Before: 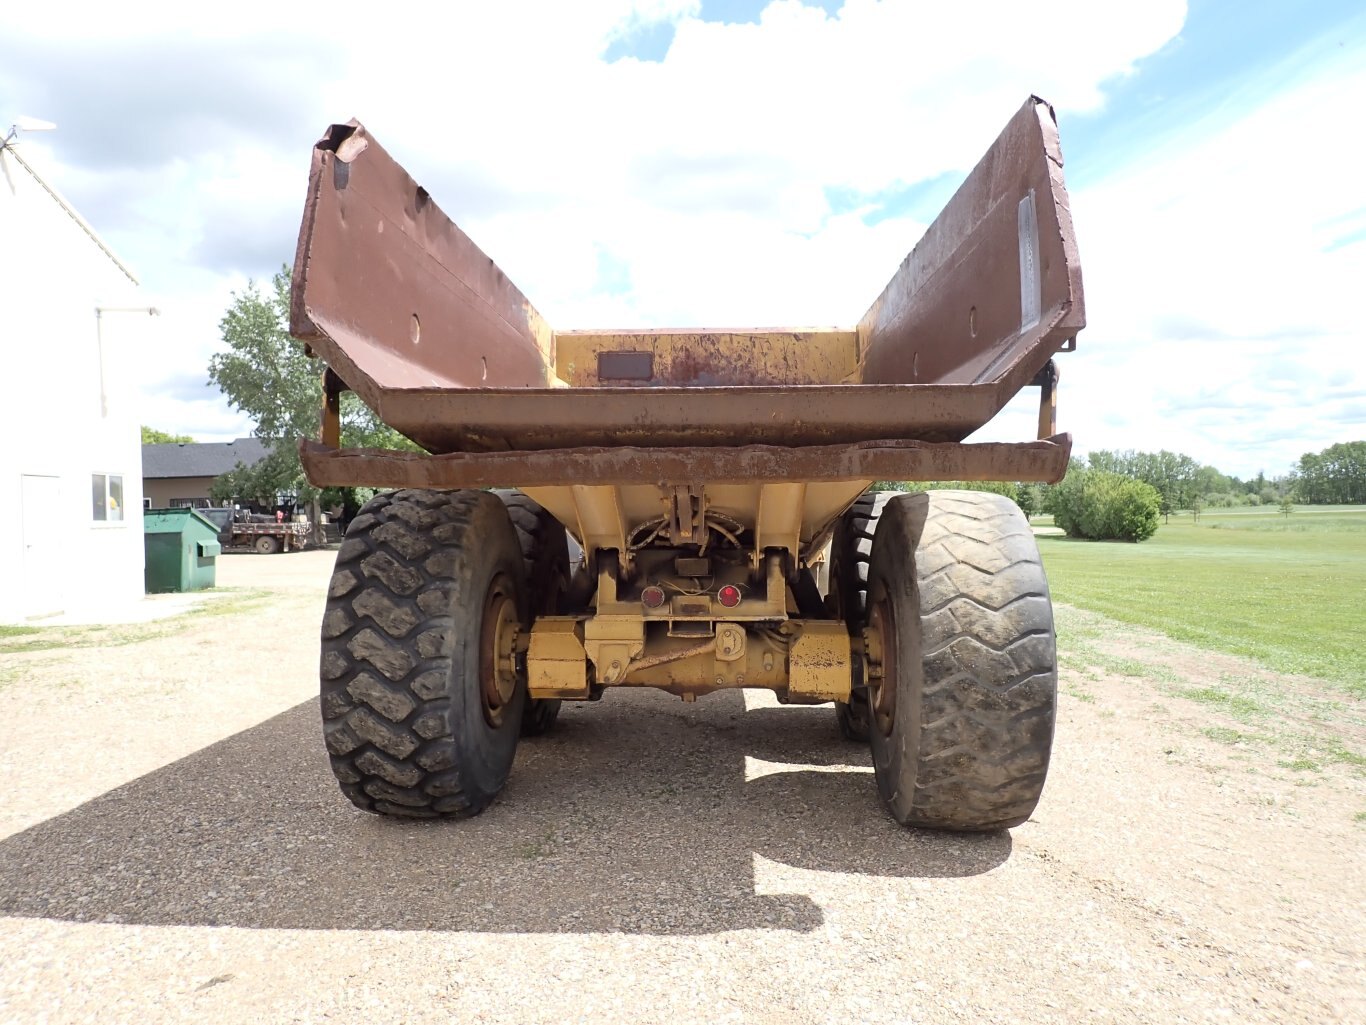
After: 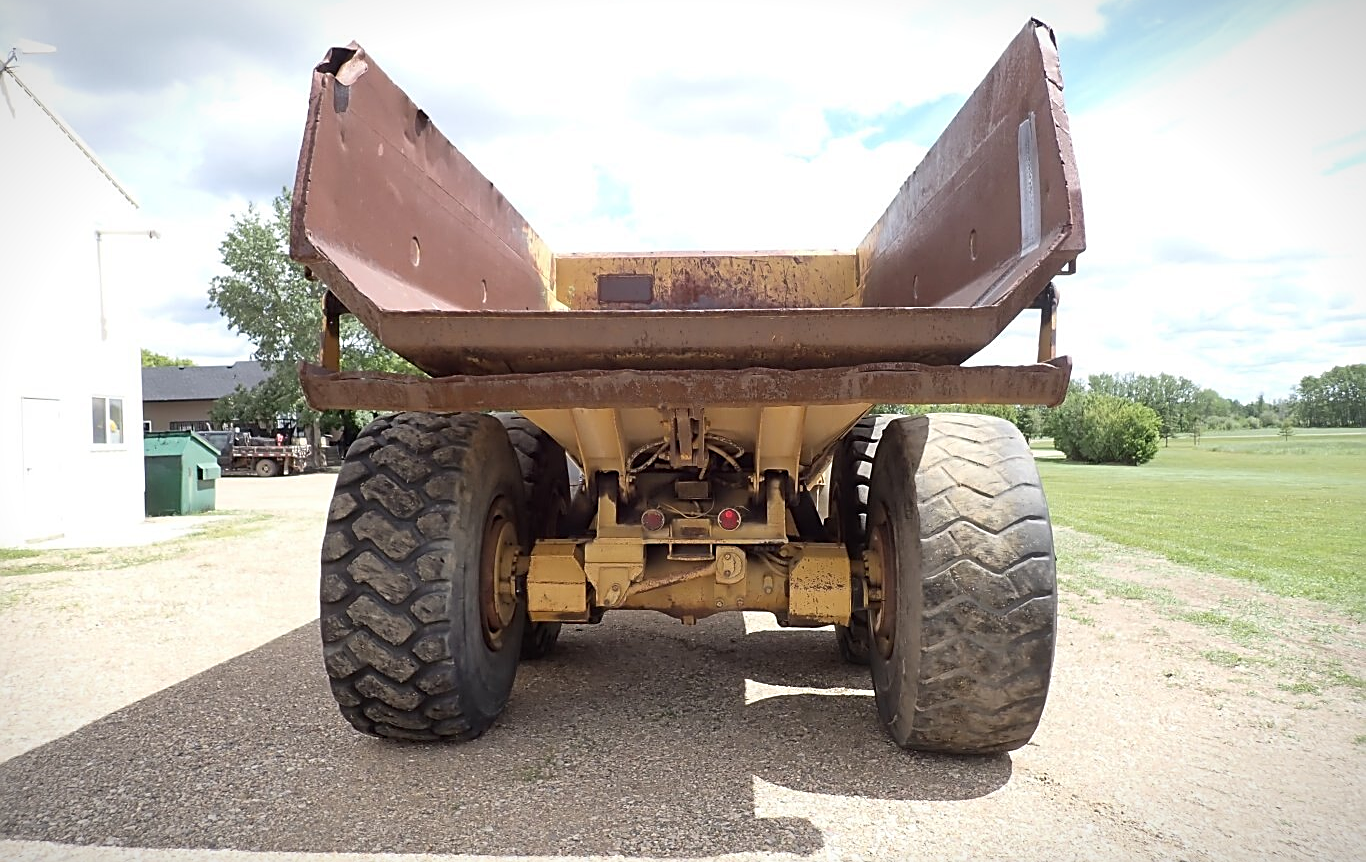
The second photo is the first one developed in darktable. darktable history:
vignetting: fall-off start 99.27%, fall-off radius 65.12%, brightness -0.575, automatic ratio true, unbound false
tone equalizer: on, module defaults
crop: top 7.584%, bottom 8.223%
sharpen: amount 0.534
